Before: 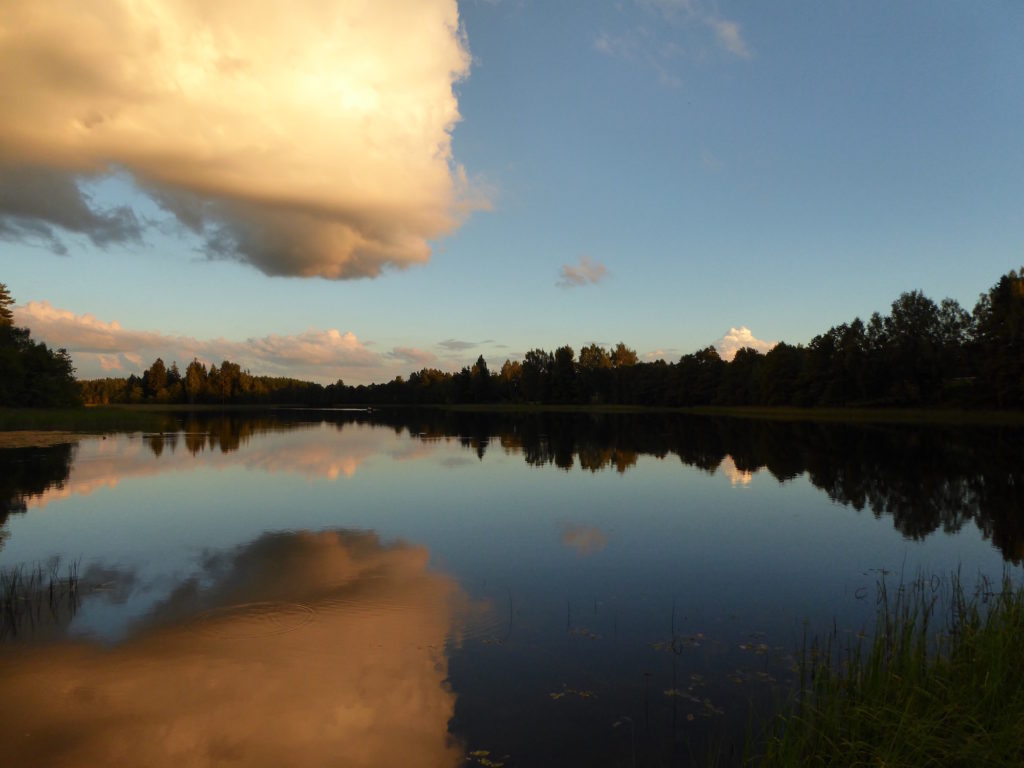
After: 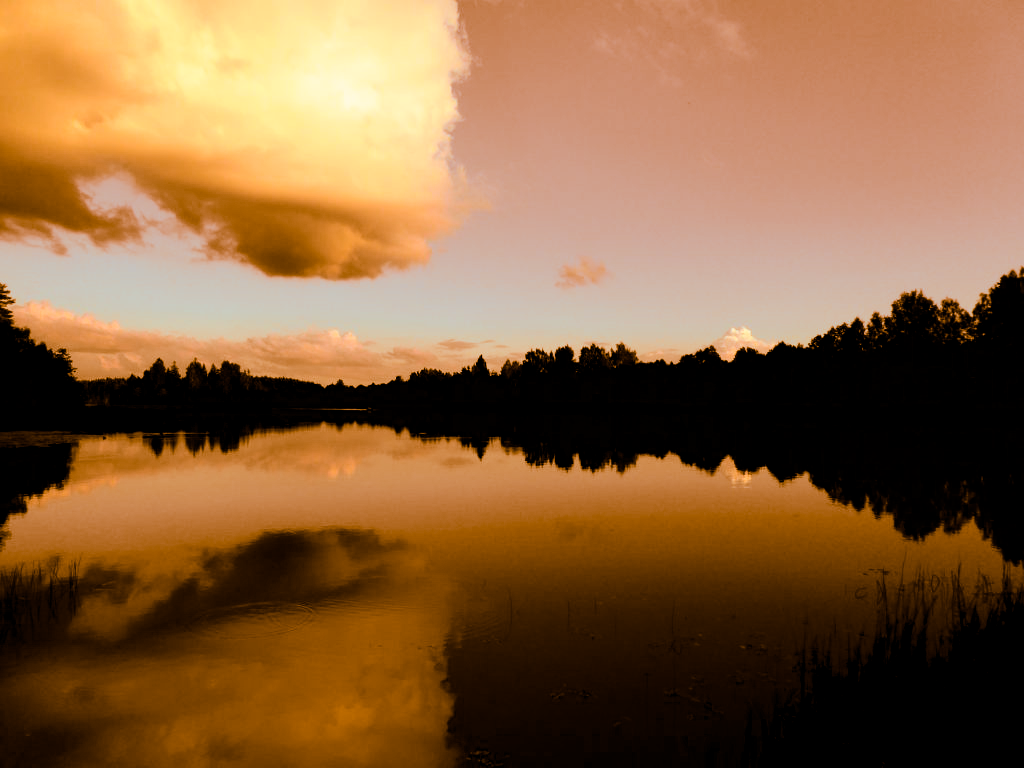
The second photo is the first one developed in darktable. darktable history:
tone curve: curves: ch0 [(0.003, 0) (0.066, 0.017) (0.163, 0.09) (0.264, 0.238) (0.395, 0.421) (0.517, 0.575) (0.633, 0.687) (0.791, 0.814) (1, 1)]; ch1 [(0, 0) (0.149, 0.17) (0.327, 0.339) (0.39, 0.403) (0.456, 0.463) (0.501, 0.502) (0.512, 0.507) (0.53, 0.533) (0.575, 0.592) (0.671, 0.655) (0.729, 0.679) (1, 1)]; ch2 [(0, 0) (0.337, 0.382) (0.464, 0.47) (0.501, 0.502) (0.527, 0.532) (0.563, 0.555) (0.615, 0.61) (0.663, 0.68) (1, 1)], color space Lab, independent channels, preserve colors none
split-toning: shadows › hue 26°, shadows › saturation 0.92, highlights › hue 40°, highlights › saturation 0.92, balance -63, compress 0%
contrast brightness saturation: contrast 0.13, brightness -0.05, saturation 0.16
tone equalizer: on, module defaults
